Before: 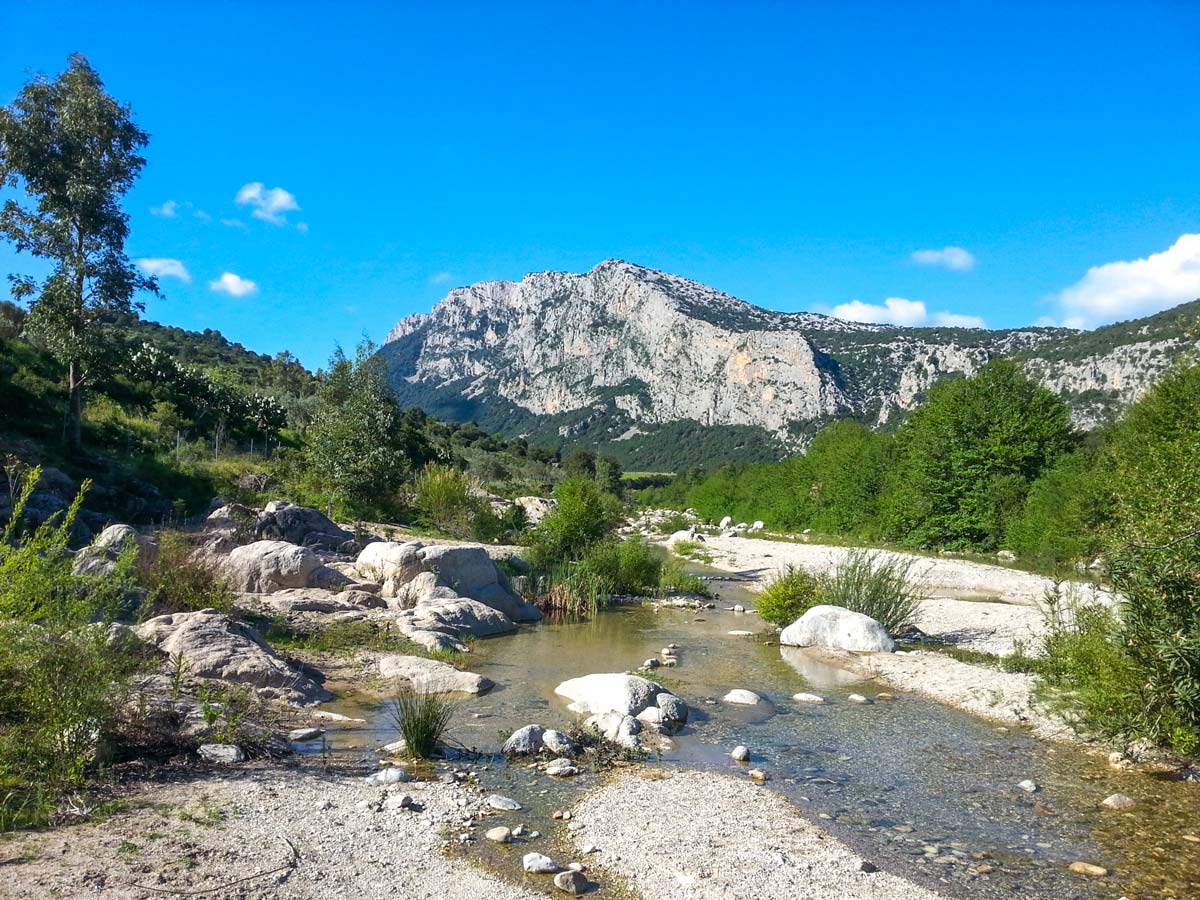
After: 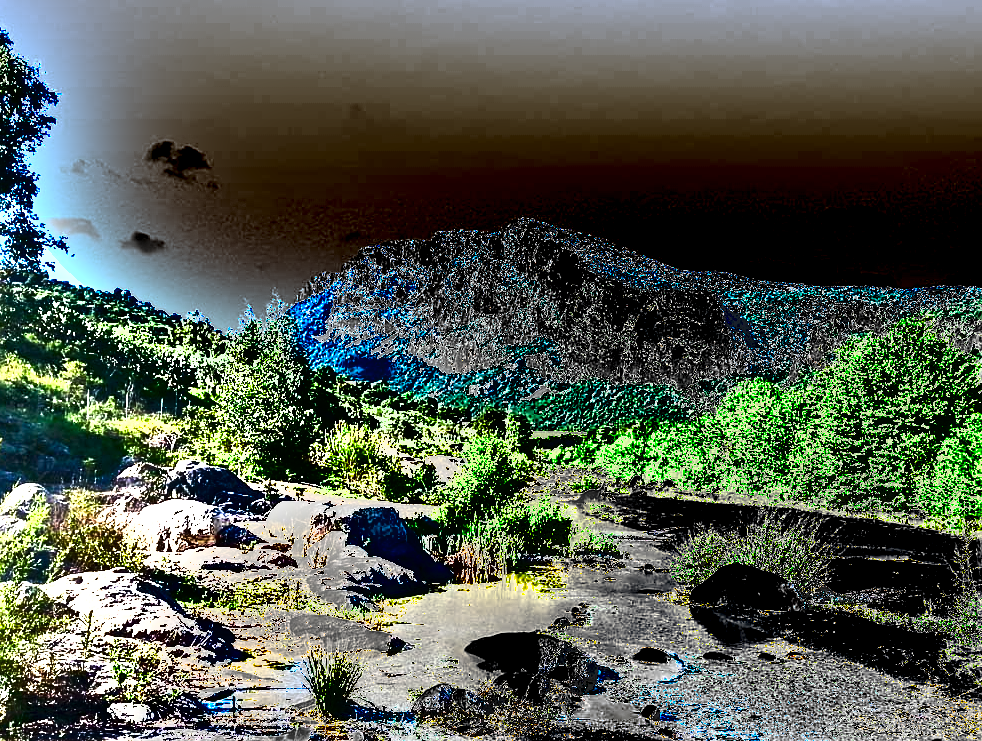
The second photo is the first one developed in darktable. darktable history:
sharpen: on, module defaults
exposure: black level correction 0, exposure 2.106 EV, compensate exposure bias true, compensate highlight preservation false
crop and rotate: left 7.514%, top 4.648%, right 10.581%, bottom 13.004%
tone equalizer: -8 EV -0.756 EV, -7 EV -0.713 EV, -6 EV -0.609 EV, -5 EV -0.389 EV, -3 EV 0.388 EV, -2 EV 0.6 EV, -1 EV 0.7 EV, +0 EV 0.753 EV, smoothing diameter 24.78%, edges refinement/feathering 5.8, preserve details guided filter
shadows and highlights: white point adjustment 0.158, highlights -69.18, soften with gaussian
